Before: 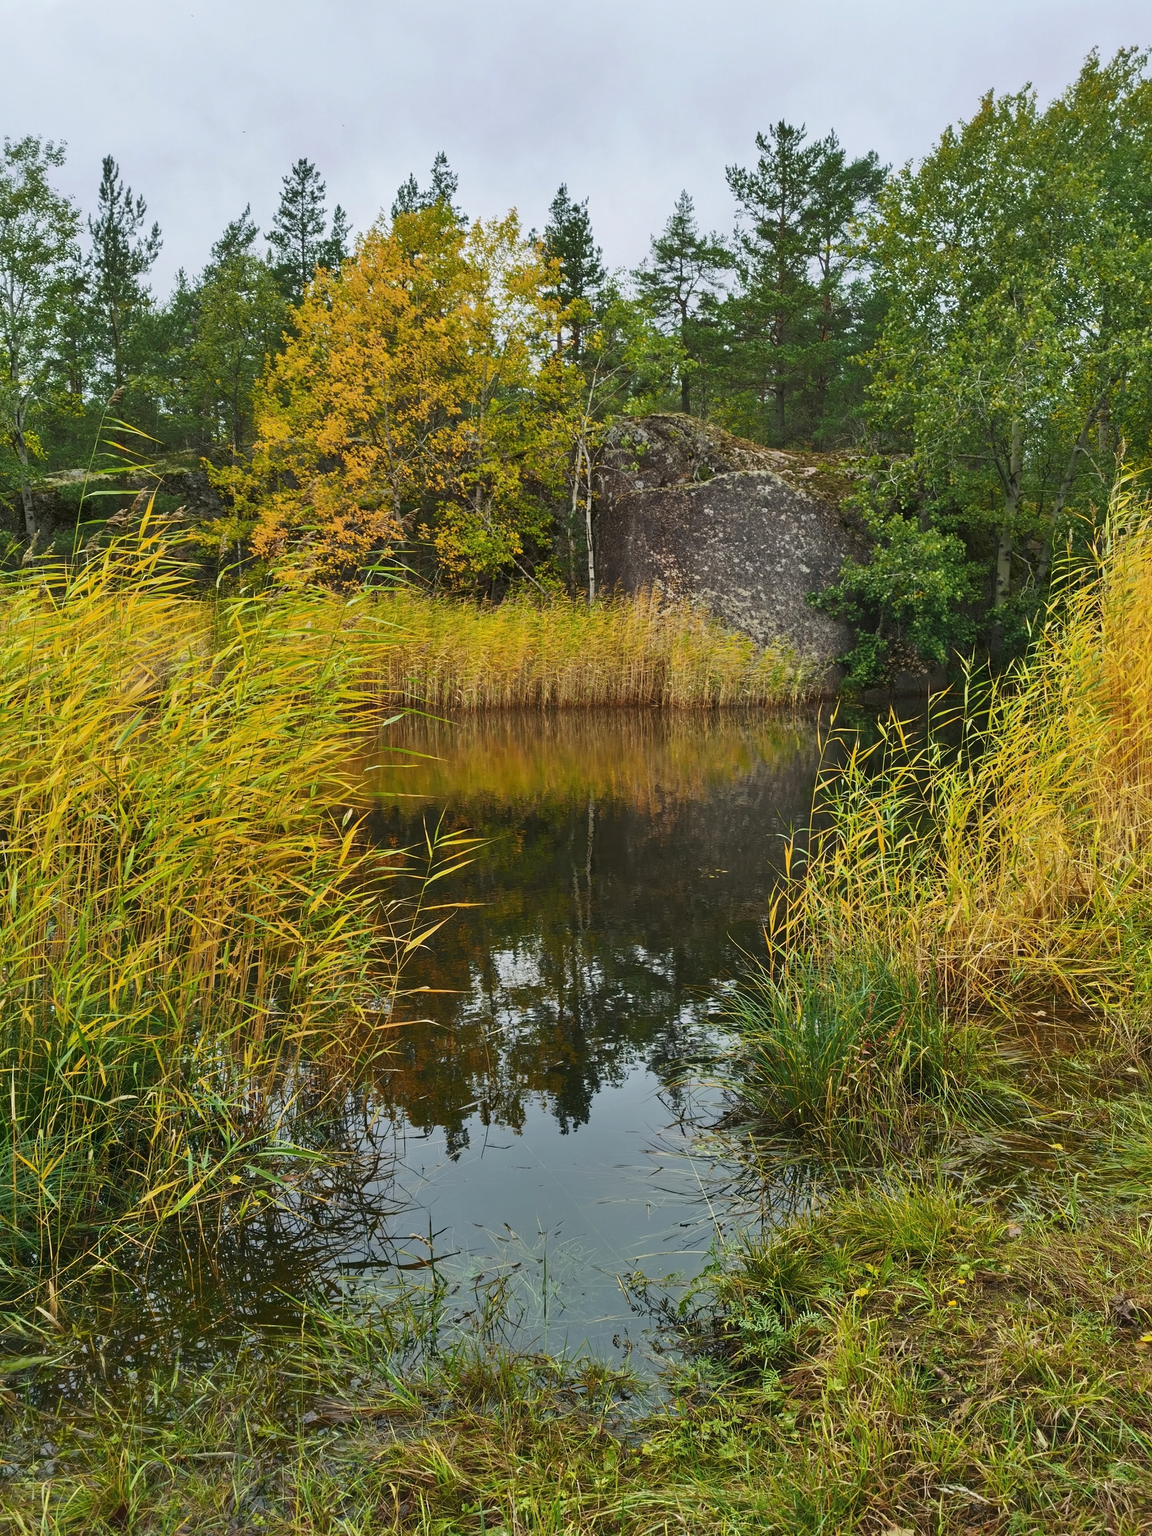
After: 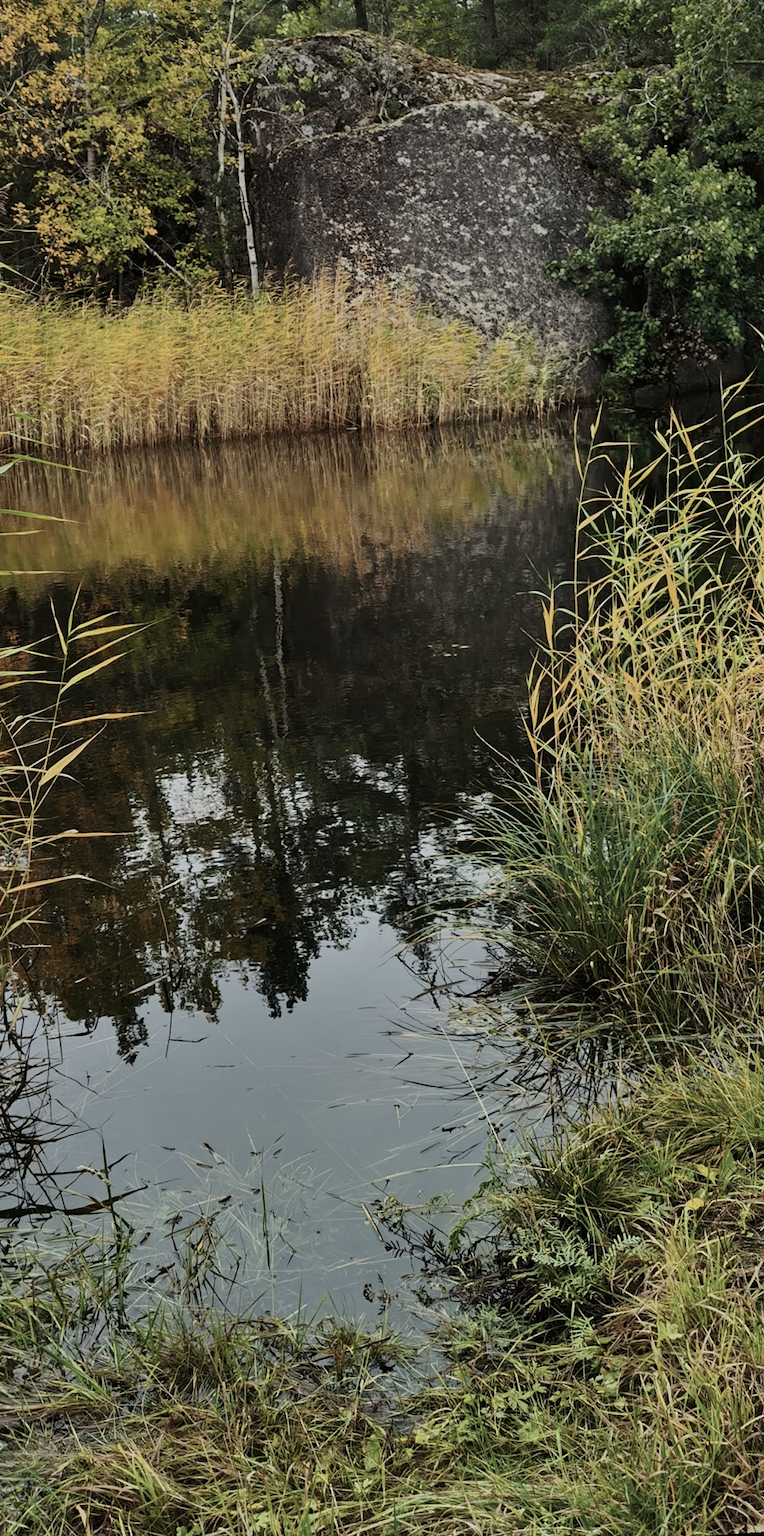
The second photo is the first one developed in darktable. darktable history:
filmic rgb: black relative exposure -7.65 EV, white relative exposure 4.56 EV, hardness 3.61, contrast 1.106
crop: left 35.432%, top 26.233%, right 20.145%, bottom 3.432%
contrast brightness saturation: contrast 0.1, saturation -0.36
rotate and perspective: rotation -4.2°, shear 0.006, automatic cropping off
